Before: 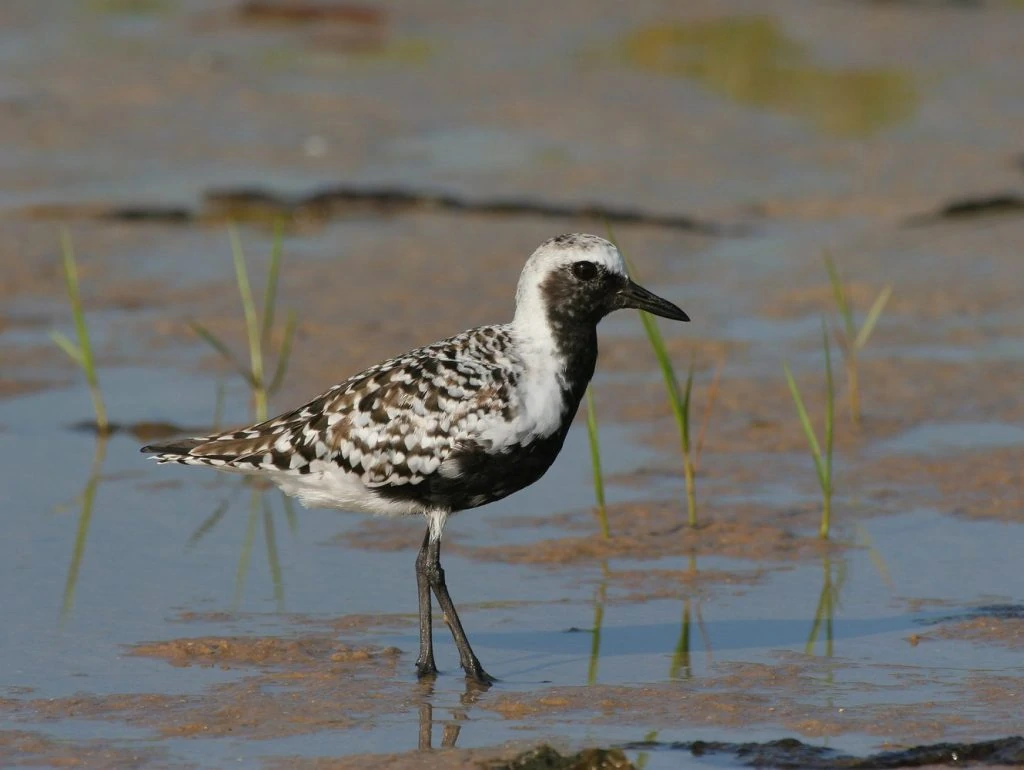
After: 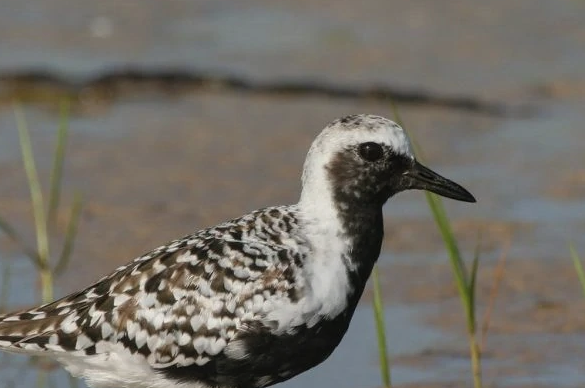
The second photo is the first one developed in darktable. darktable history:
local contrast: detail 110%
color contrast: green-magenta contrast 0.84, blue-yellow contrast 0.86
crop: left 20.932%, top 15.471%, right 21.848%, bottom 34.081%
